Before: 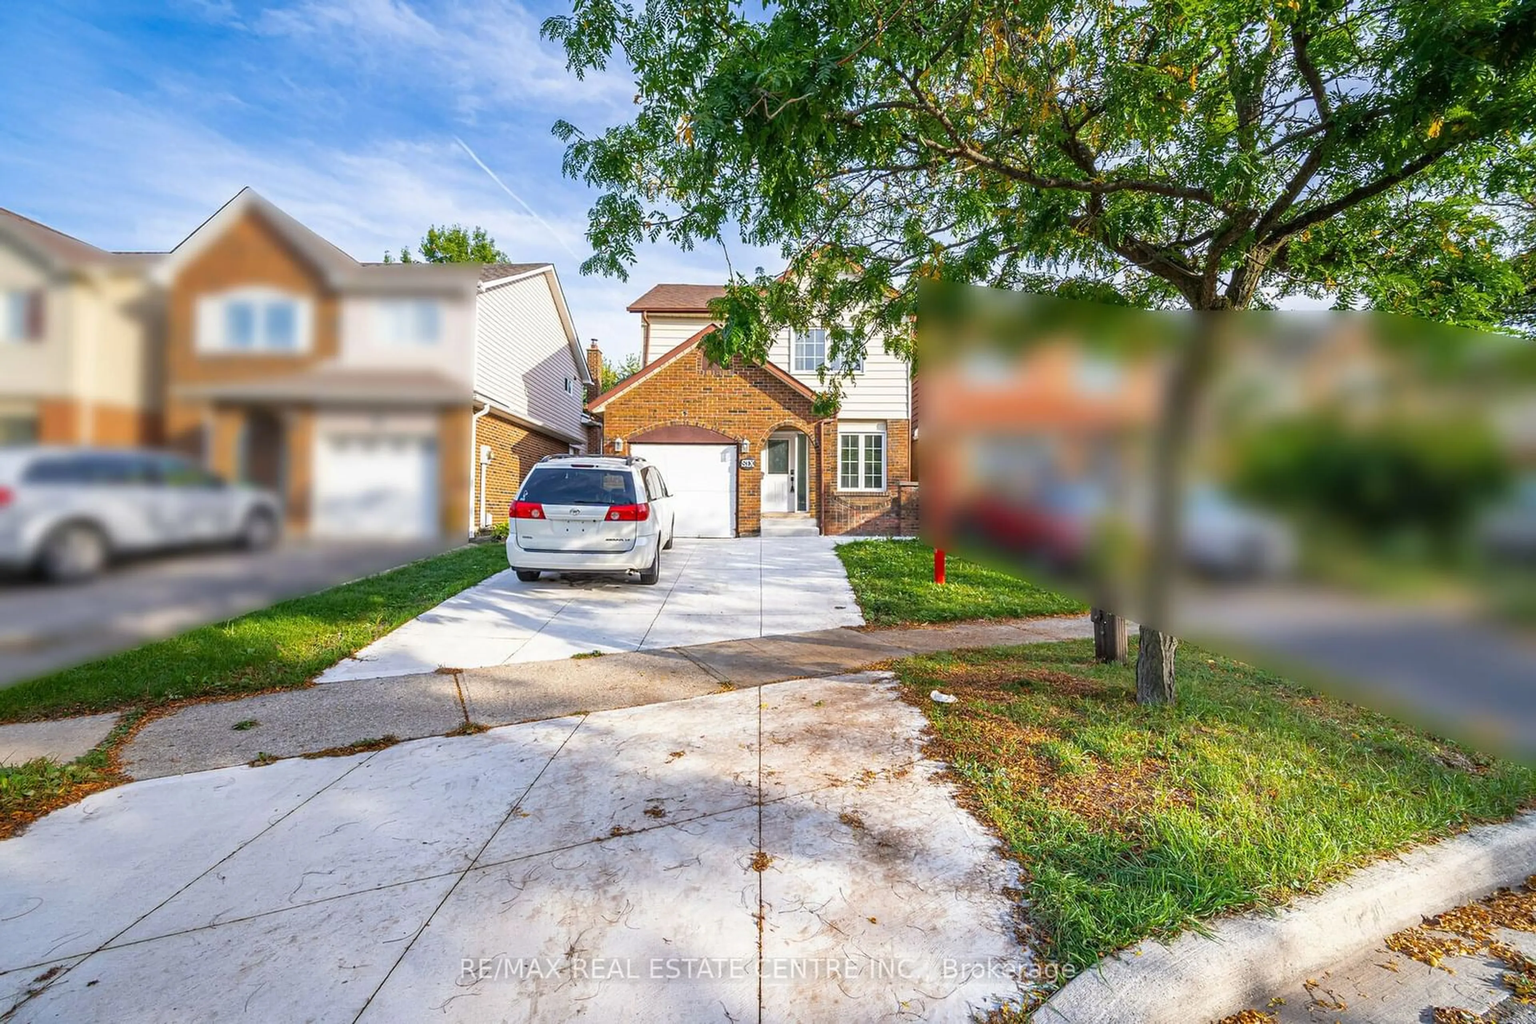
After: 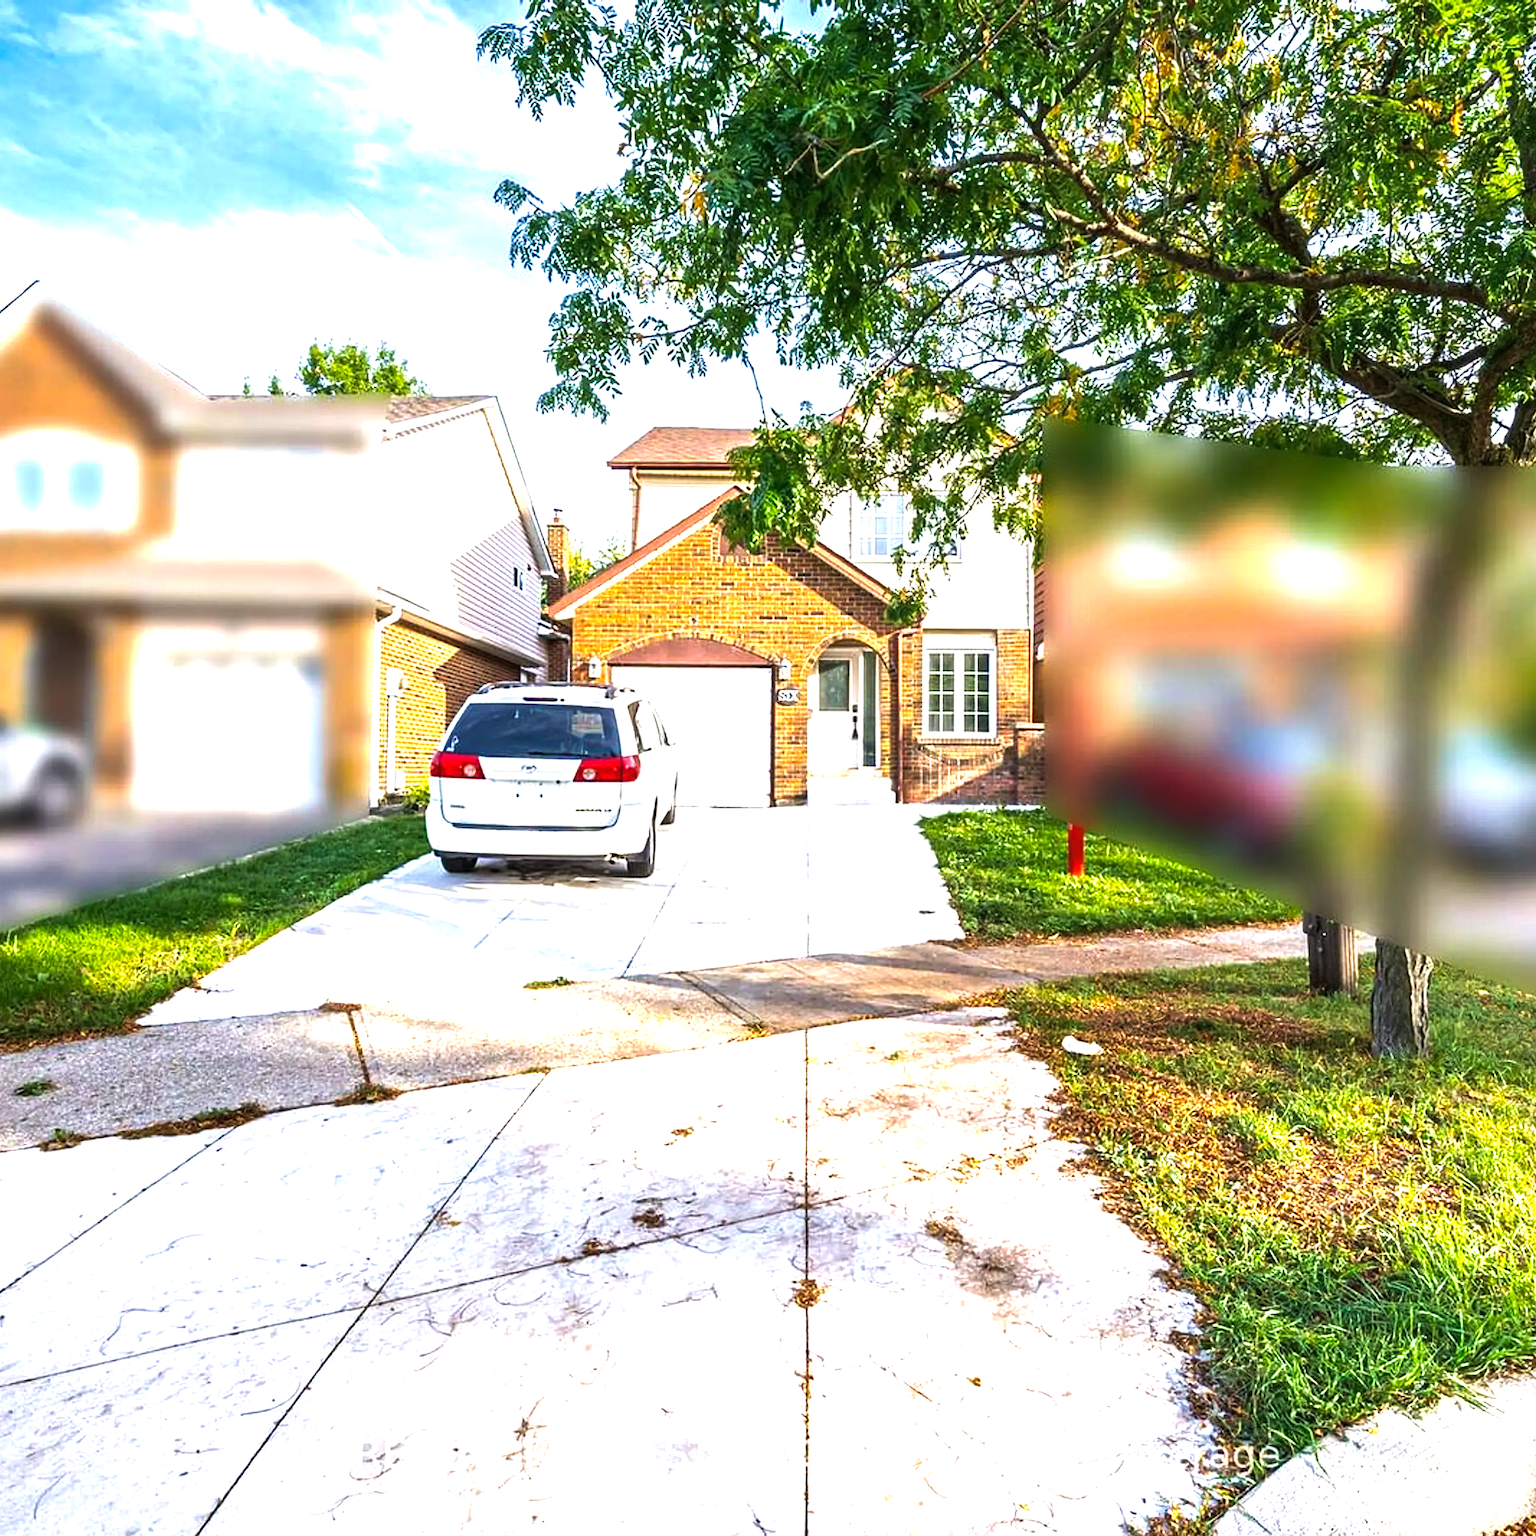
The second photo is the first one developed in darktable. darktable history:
crop and rotate: left 14.483%, right 18.826%
color balance rgb: perceptual saturation grading › global saturation 0.041%, perceptual brilliance grading › highlights 46.752%, perceptual brilliance grading › mid-tones 22.103%, perceptual brilliance grading › shadows -6.088%, global vibrance 9.19%
velvia: on, module defaults
